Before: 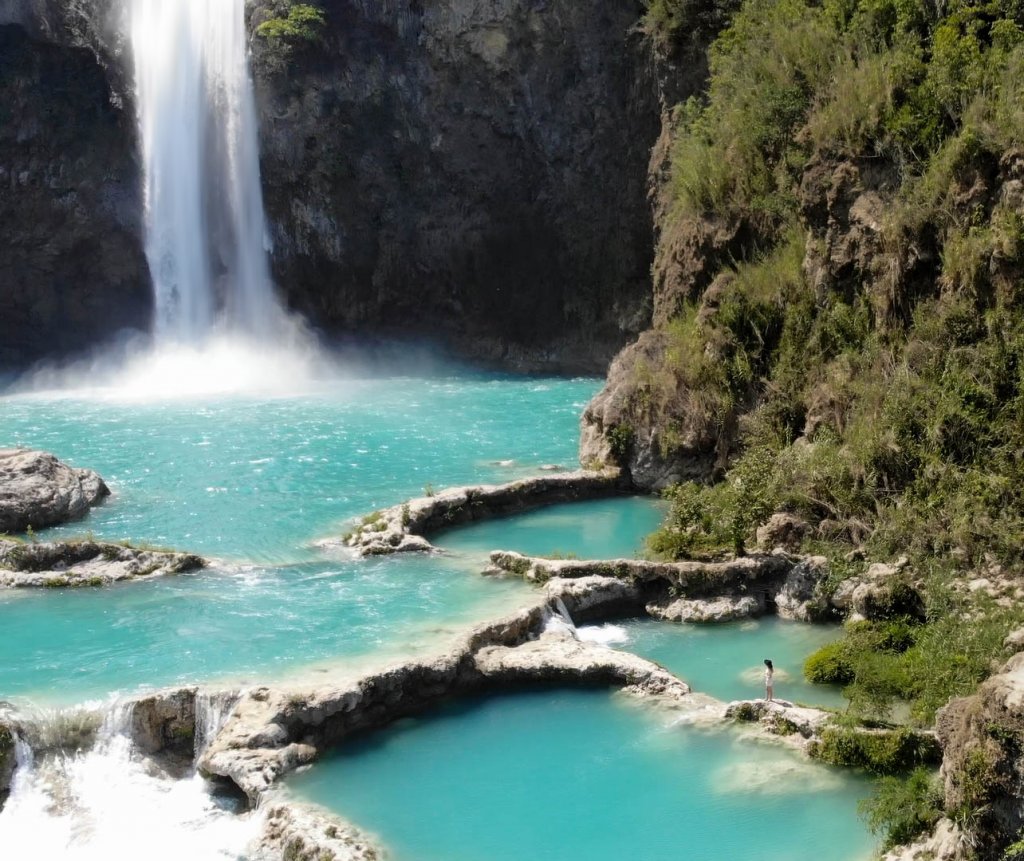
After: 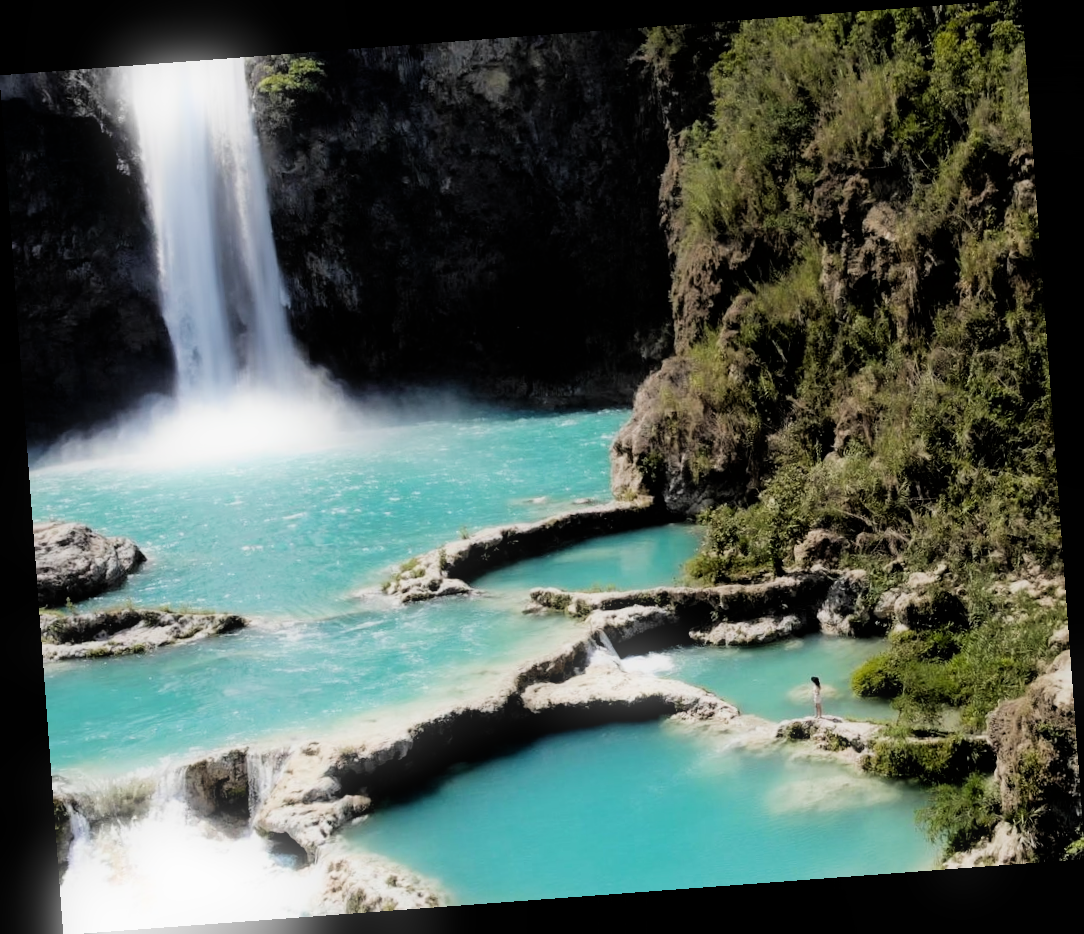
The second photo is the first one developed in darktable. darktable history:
bloom: size 5%, threshold 95%, strength 15%
rotate and perspective: rotation -4.25°, automatic cropping off
filmic rgb: black relative exposure -5 EV, hardness 2.88, contrast 1.3, highlights saturation mix -30%
